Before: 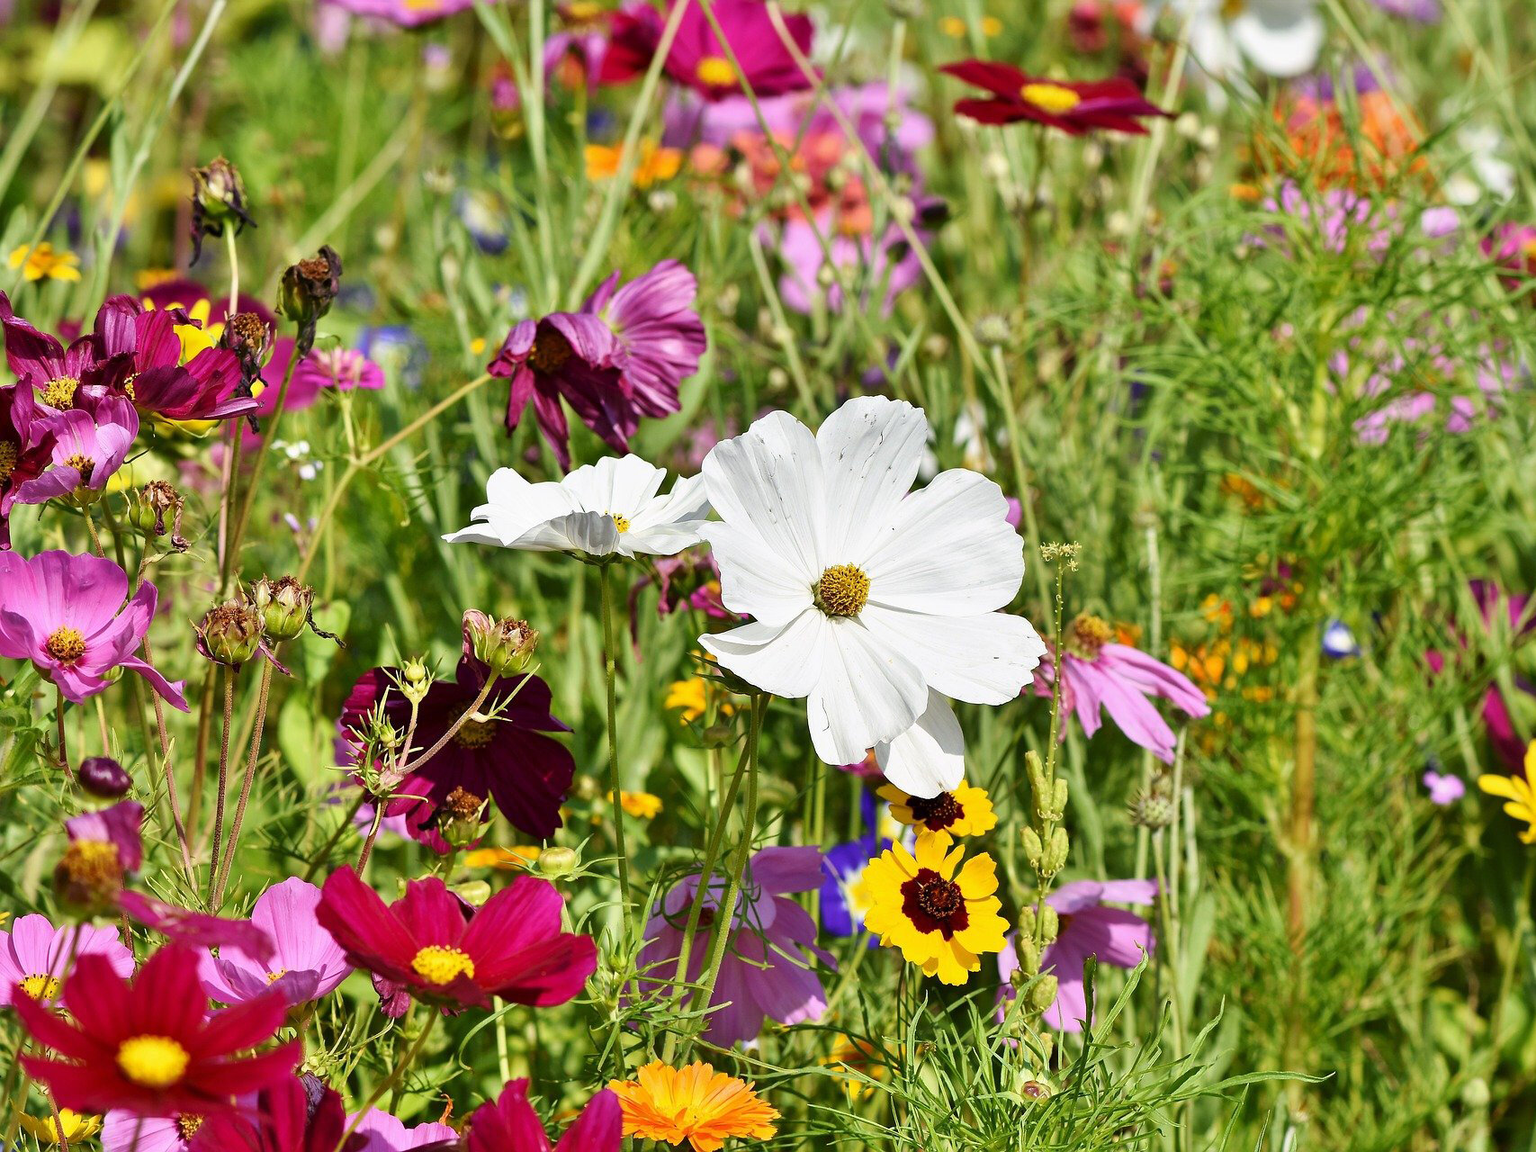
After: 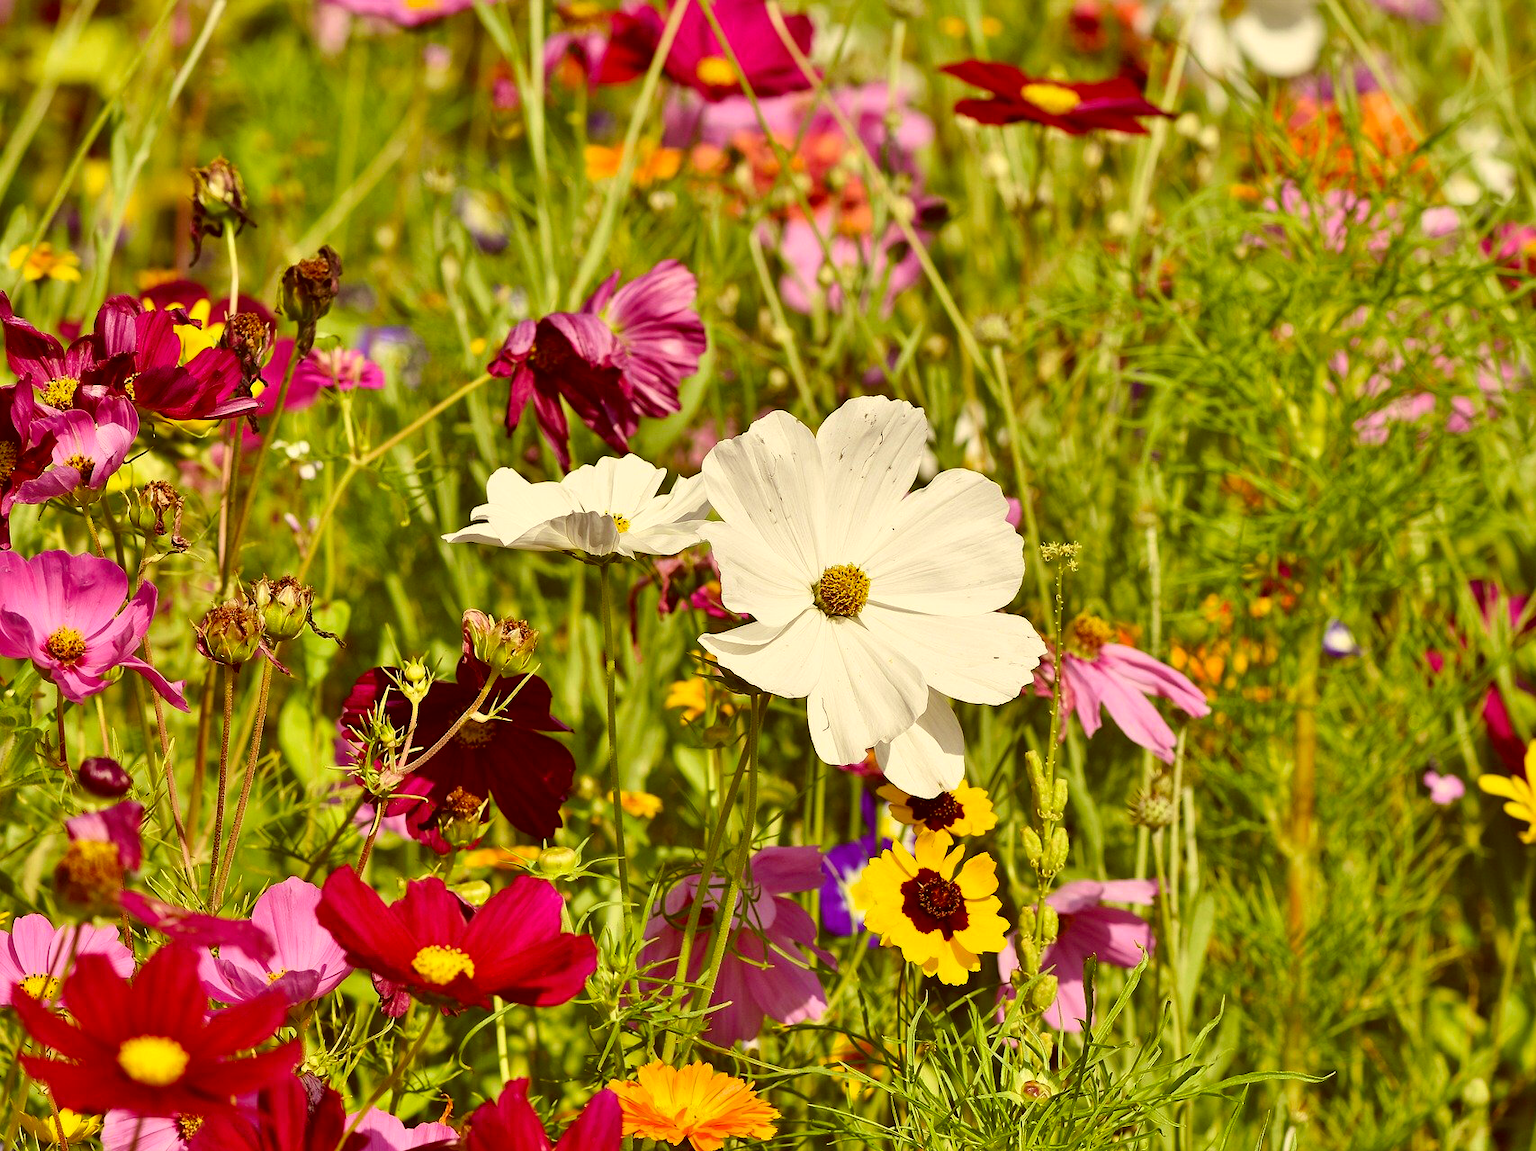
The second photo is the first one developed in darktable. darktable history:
color correction: highlights a* 1.2, highlights b* 23.71, shadows a* 15.94, shadows b* 24.52
